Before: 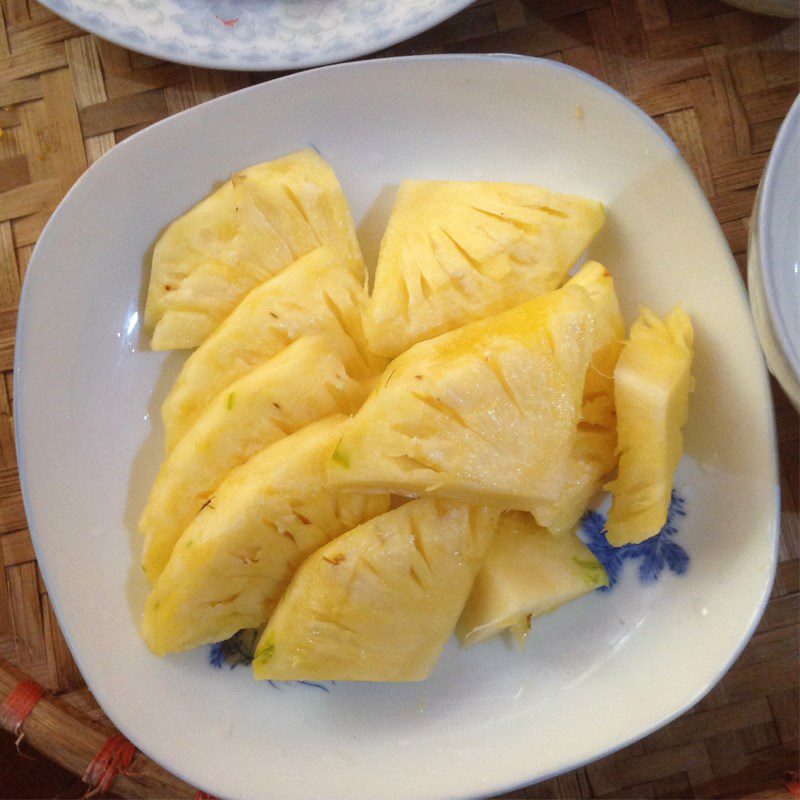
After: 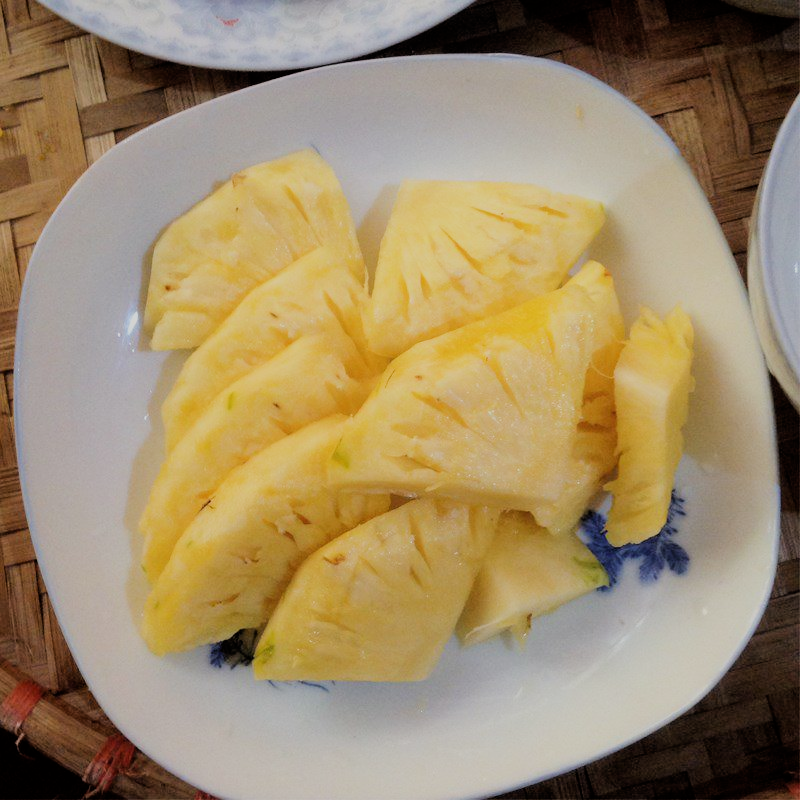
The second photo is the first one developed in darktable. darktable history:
filmic rgb: black relative exposure -4.19 EV, white relative exposure 5.1 EV, threshold 5.99 EV, hardness 2.06, contrast 1.17, enable highlight reconstruction true
